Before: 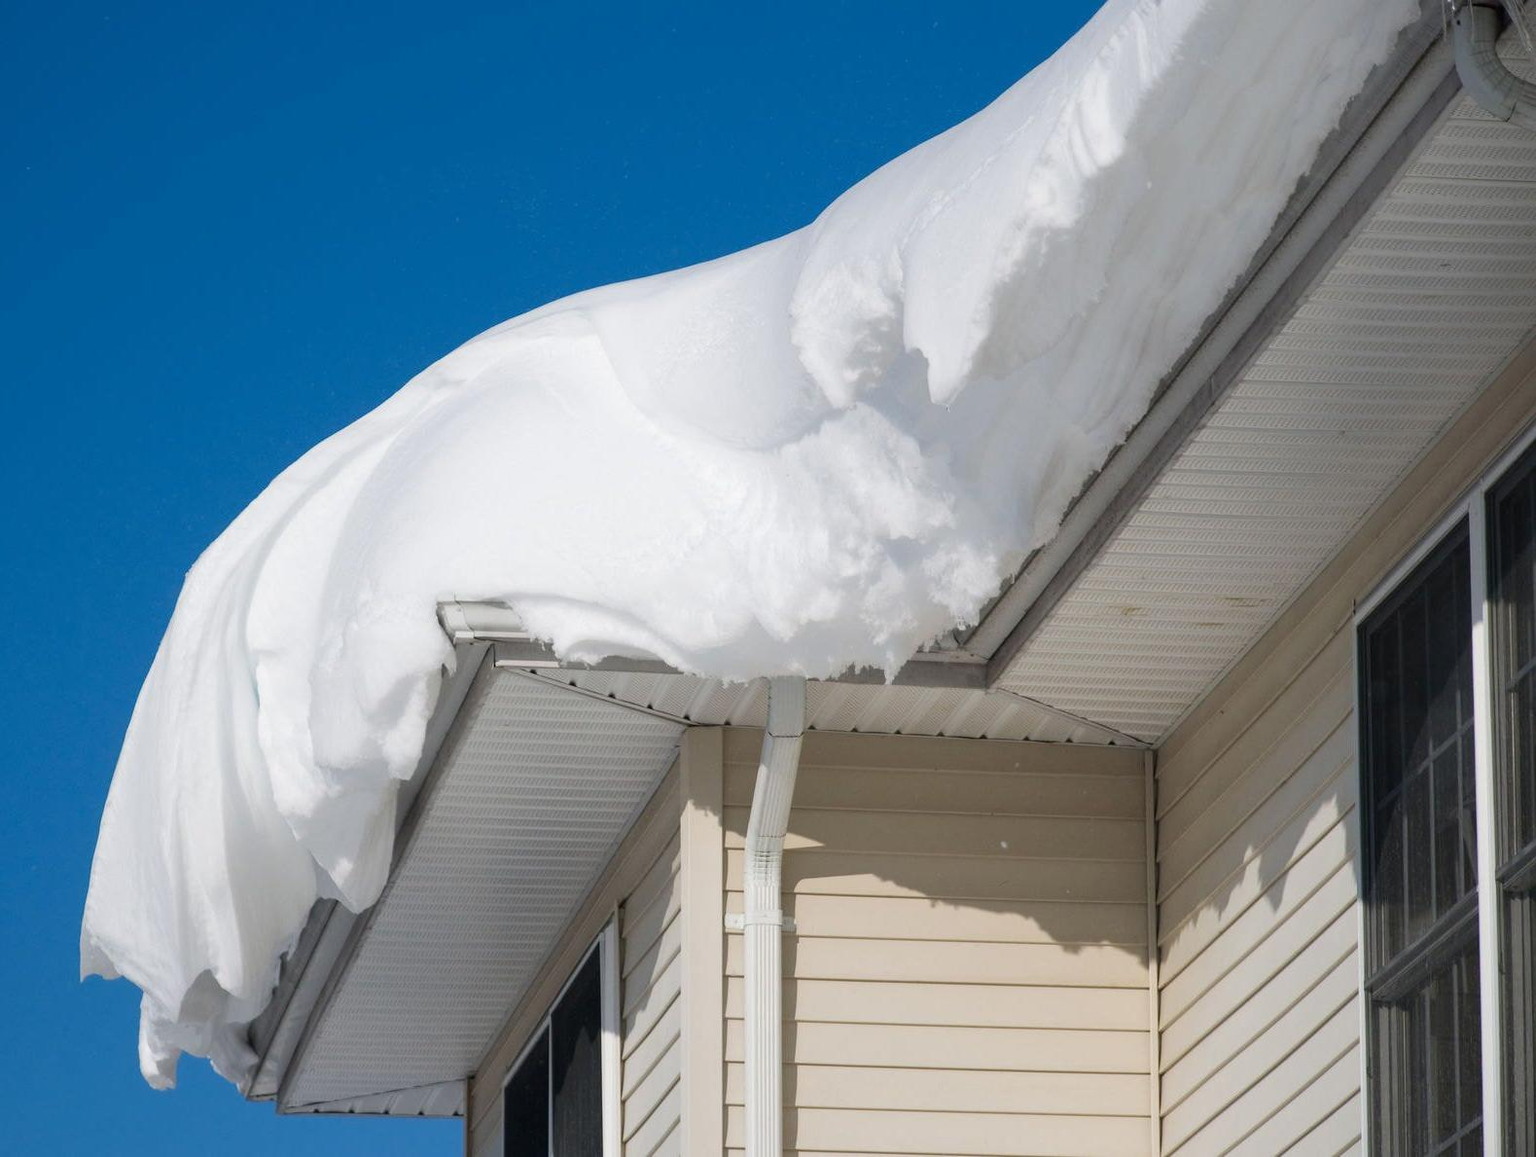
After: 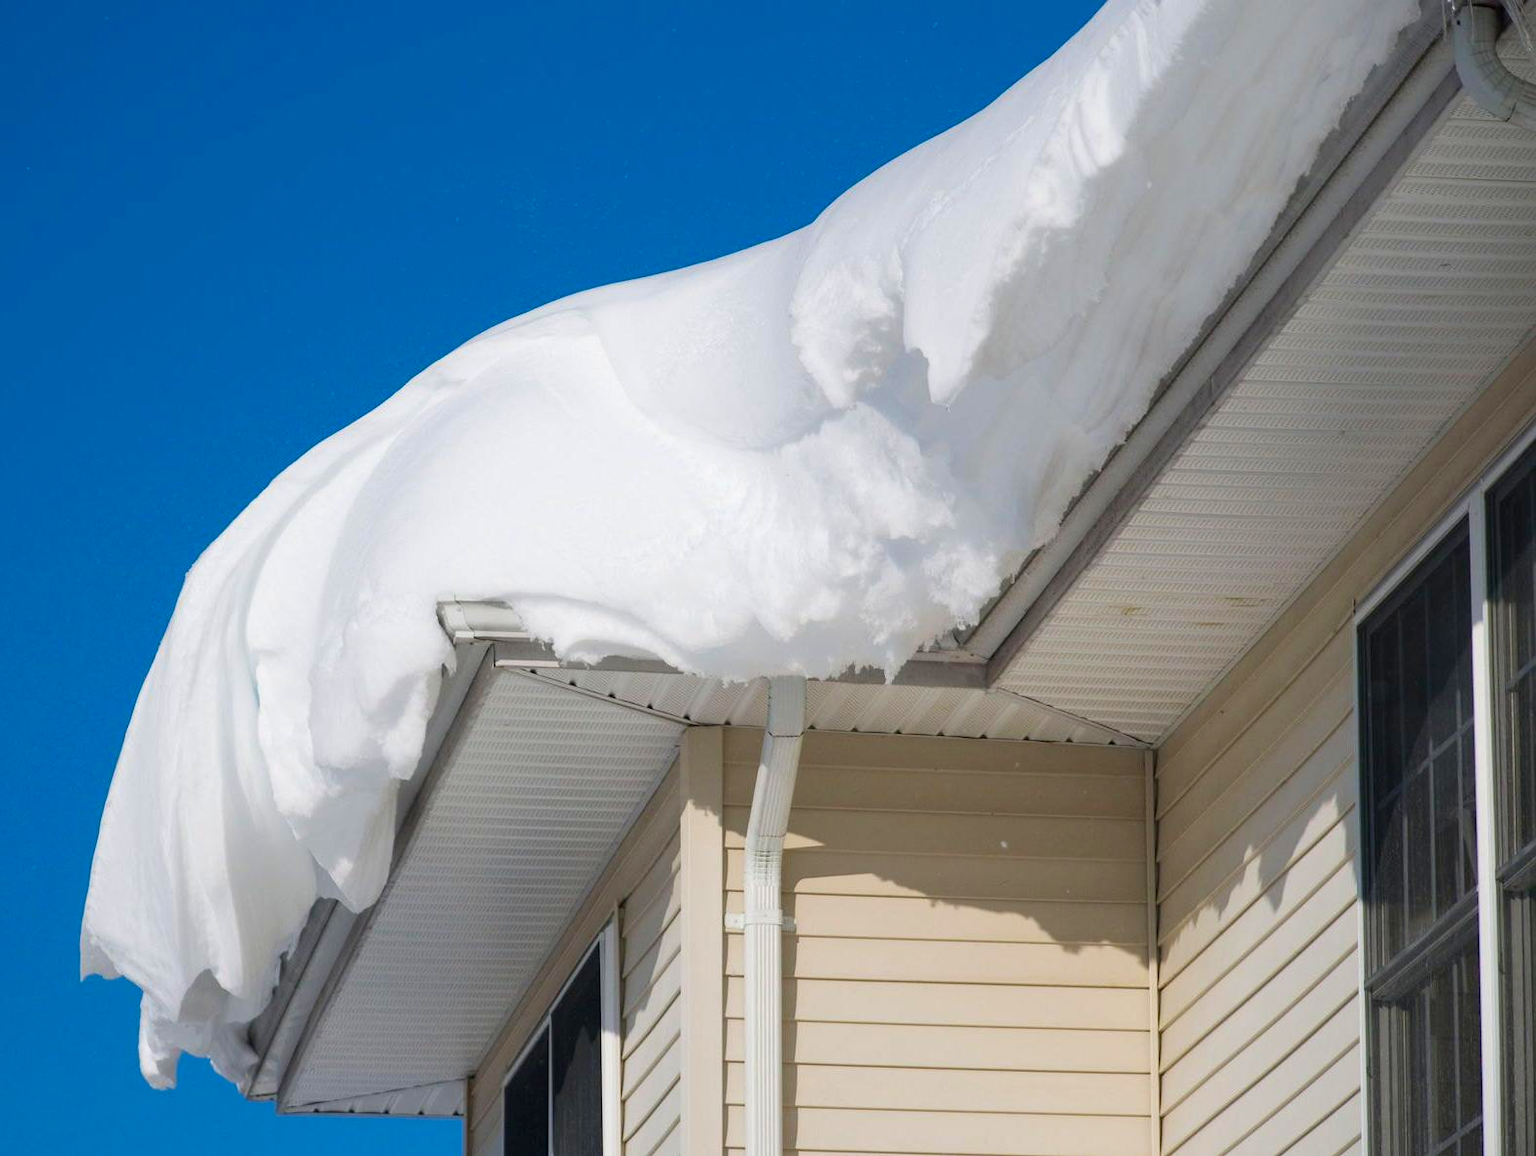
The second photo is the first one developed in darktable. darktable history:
contrast brightness saturation: saturation -0.042
color balance rgb: power › luminance 3.407%, power › hue 230.71°, perceptual saturation grading › global saturation 25.074%, global vibrance 20%
